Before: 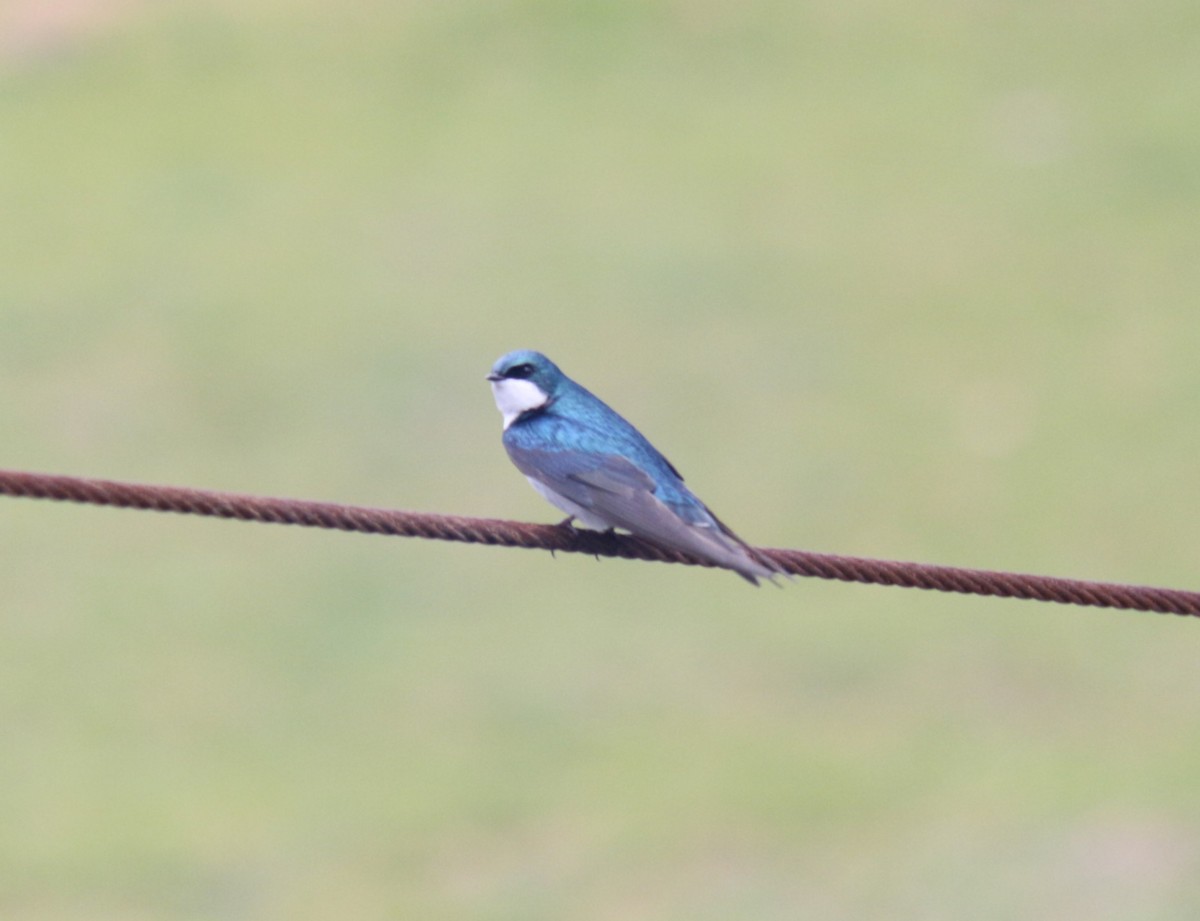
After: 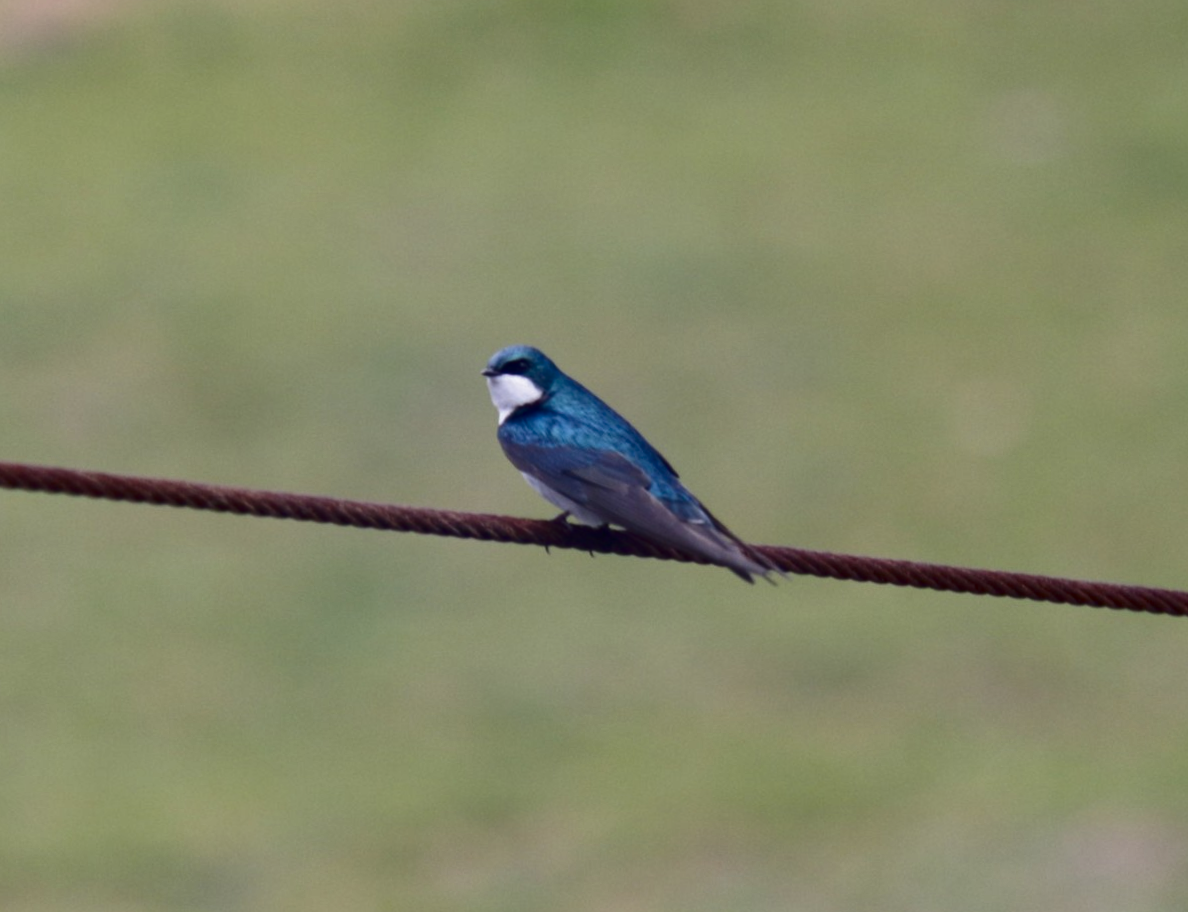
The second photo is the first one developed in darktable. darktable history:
crop and rotate: angle -0.417°
contrast brightness saturation: brightness -0.503
